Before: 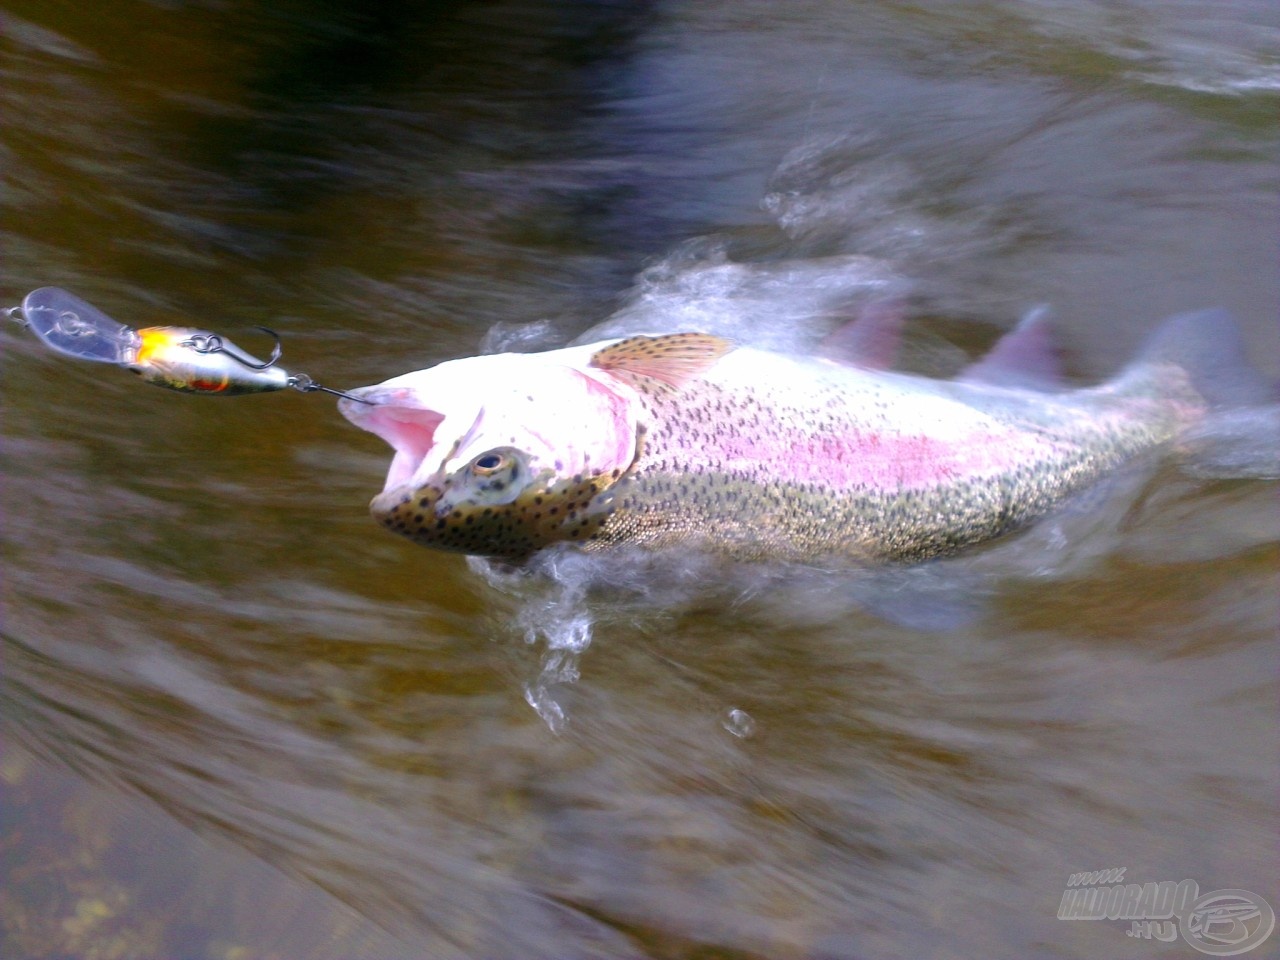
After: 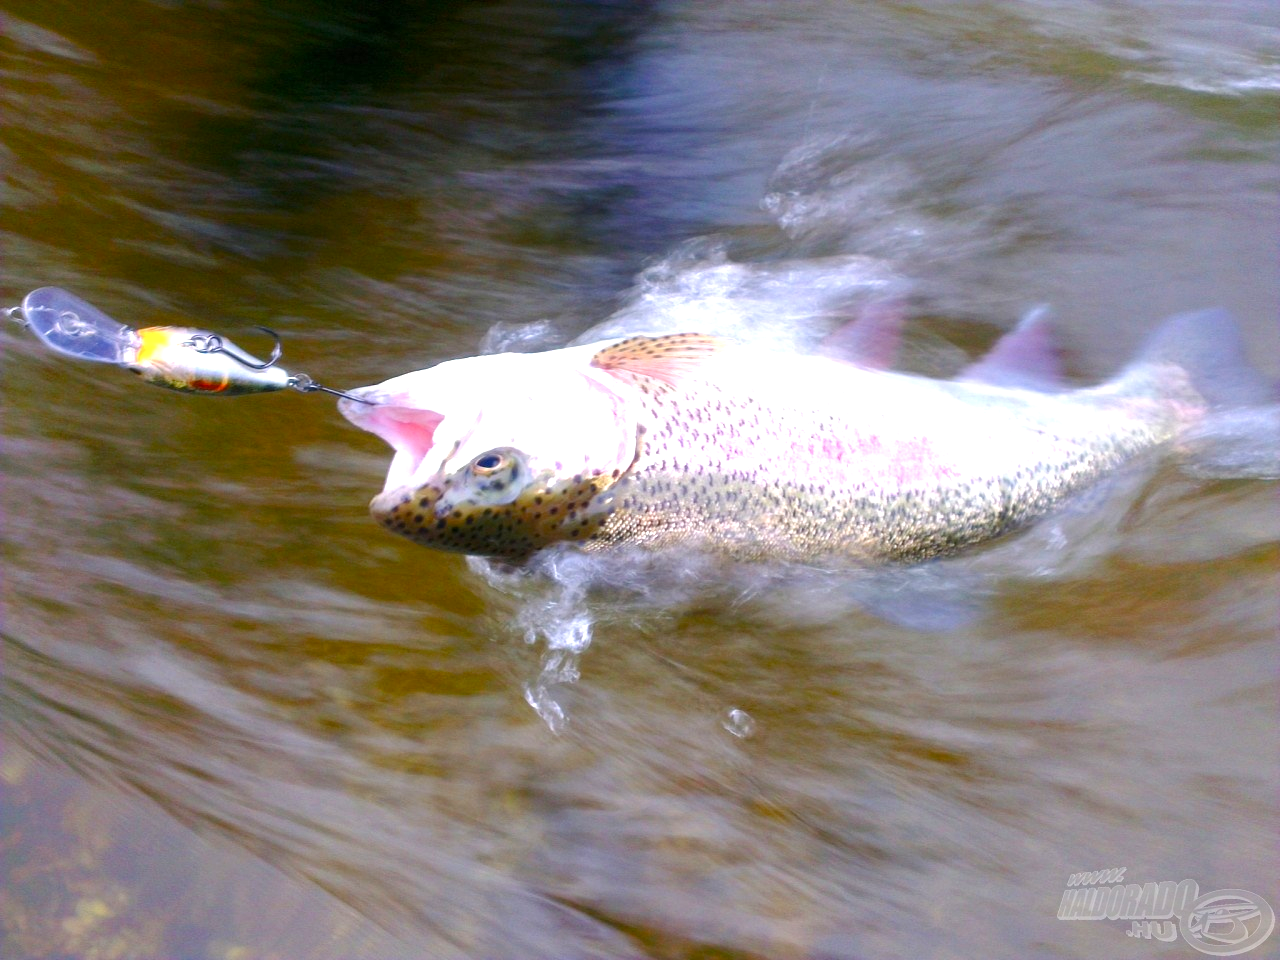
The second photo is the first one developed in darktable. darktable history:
exposure: black level correction 0, exposure 0.7 EV, compensate exposure bias true, compensate highlight preservation false
color balance rgb: perceptual saturation grading › global saturation 20%, perceptual saturation grading › highlights -25%, perceptual saturation grading › shadows 25%
